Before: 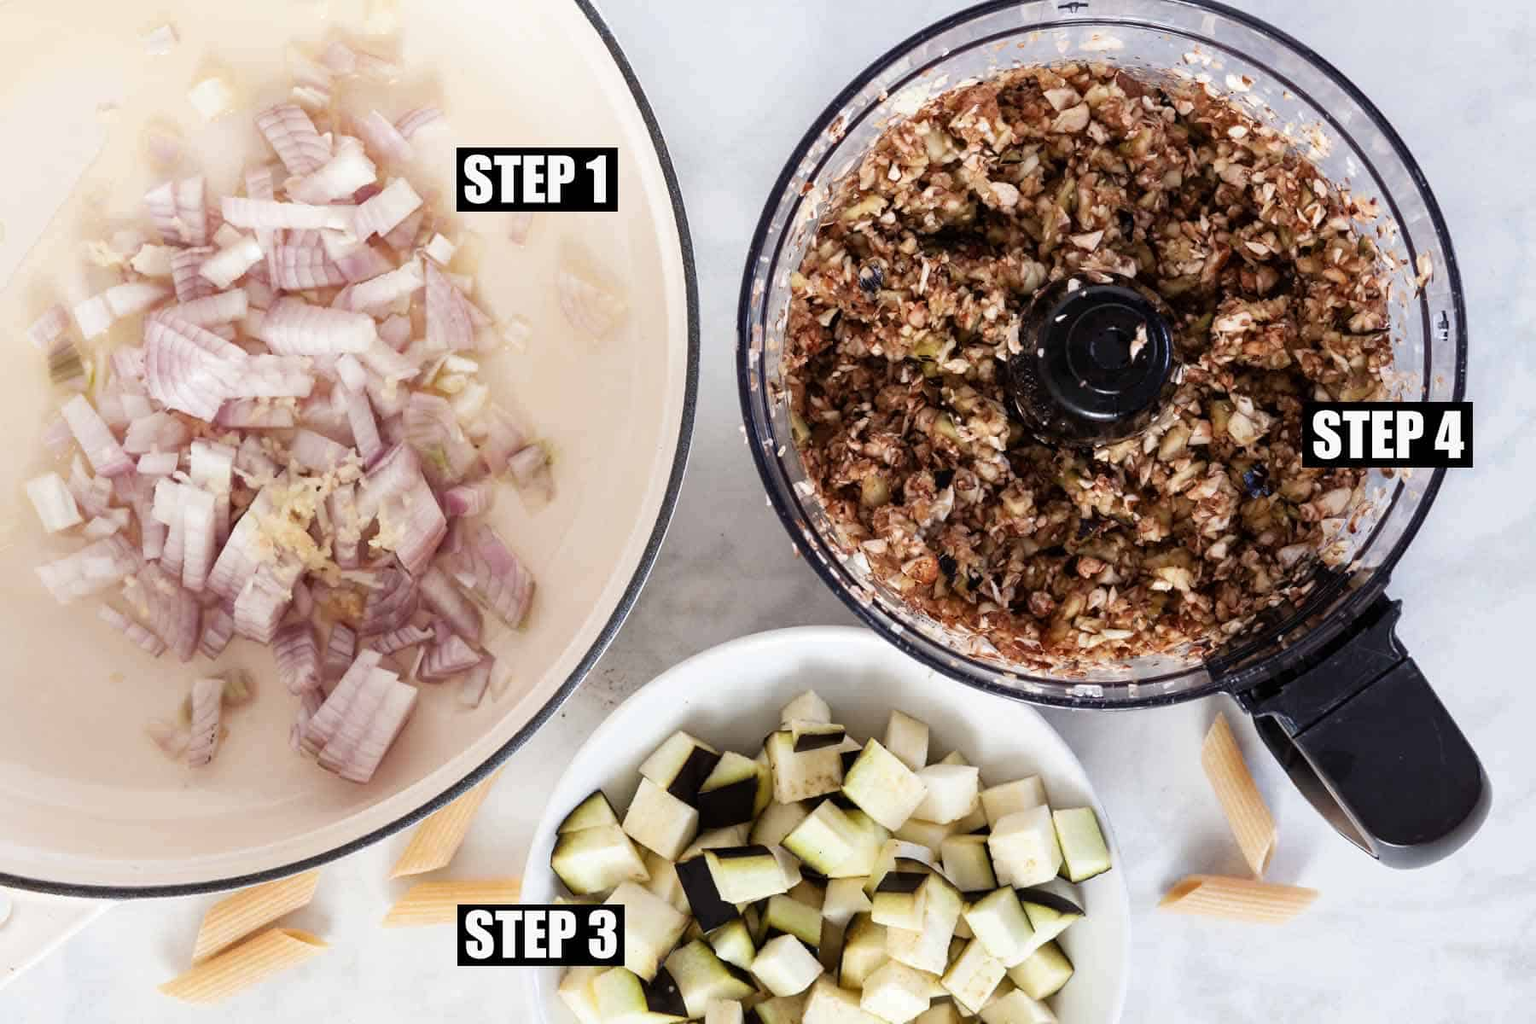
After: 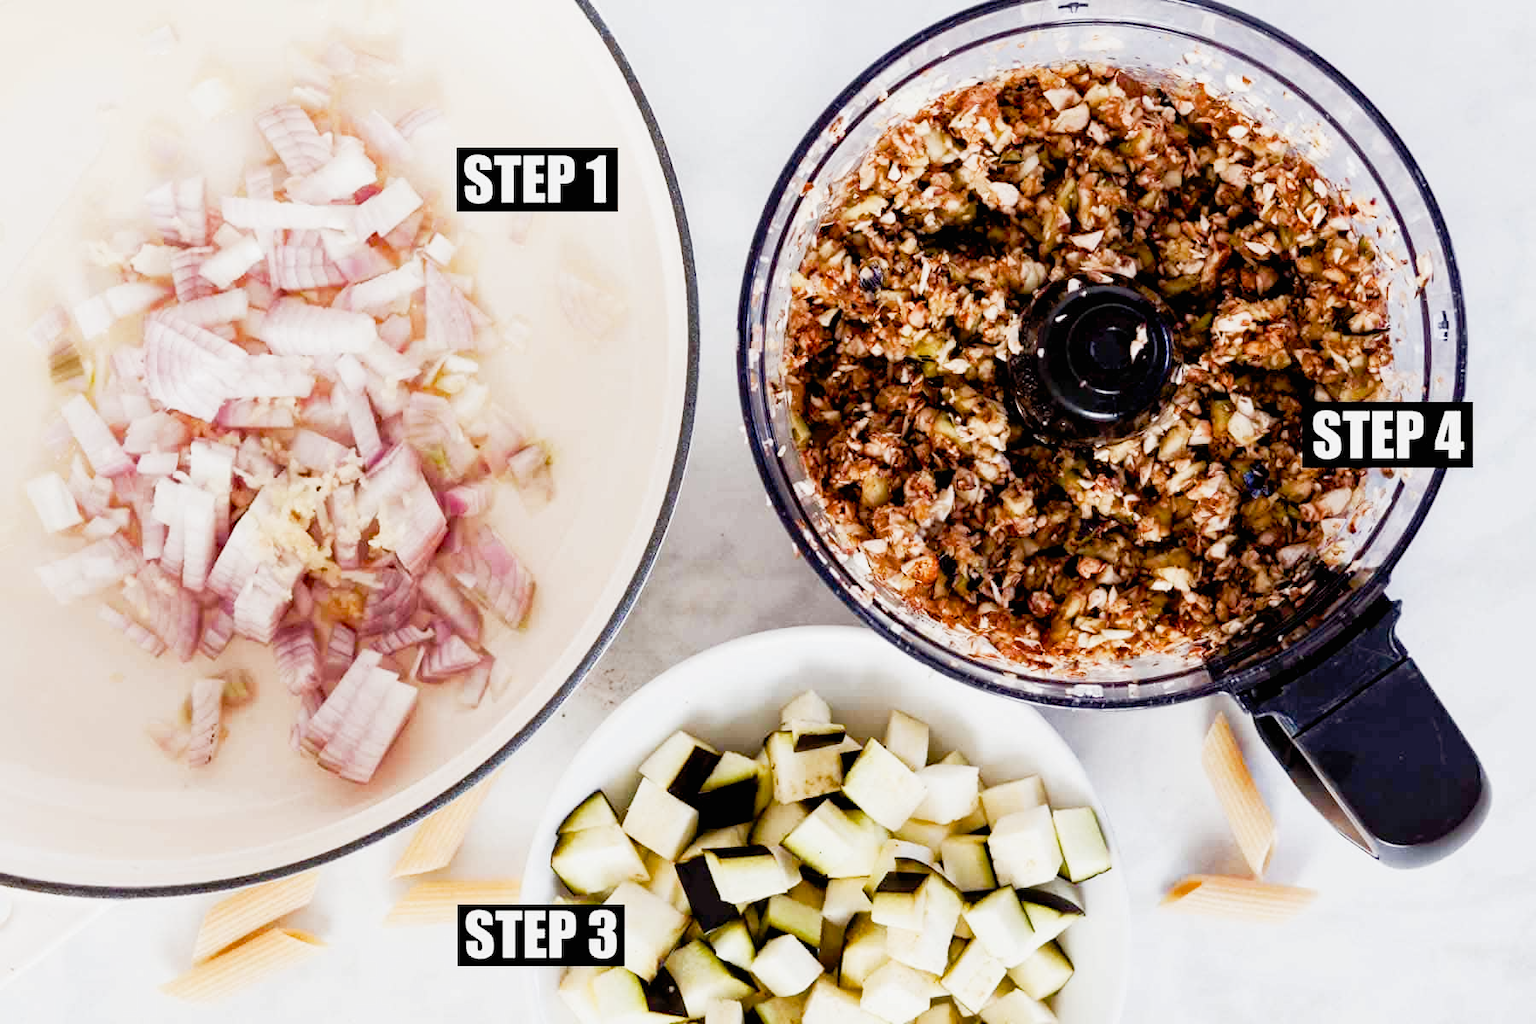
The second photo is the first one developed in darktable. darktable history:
tone curve: curves: ch0 [(0, 0.005) (0.103, 0.097) (0.18, 0.22) (0.4, 0.485) (0.5, 0.612) (0.668, 0.787) (0.823, 0.894) (1, 0.971)]; ch1 [(0, 0) (0.172, 0.123) (0.324, 0.253) (0.396, 0.388) (0.478, 0.461) (0.499, 0.498) (0.522, 0.528) (0.618, 0.649) (0.753, 0.821) (1, 1)]; ch2 [(0, 0) (0.411, 0.424) (0.496, 0.501) (0.515, 0.514) (0.555, 0.585) (0.641, 0.69) (1, 1)], preserve colors none
color balance rgb: global offset › luminance -0.512%, perceptual saturation grading › global saturation 0.656%, perceptual saturation grading › highlights -17.67%, perceptual saturation grading › mid-tones 32.815%, perceptual saturation grading › shadows 50.56%
